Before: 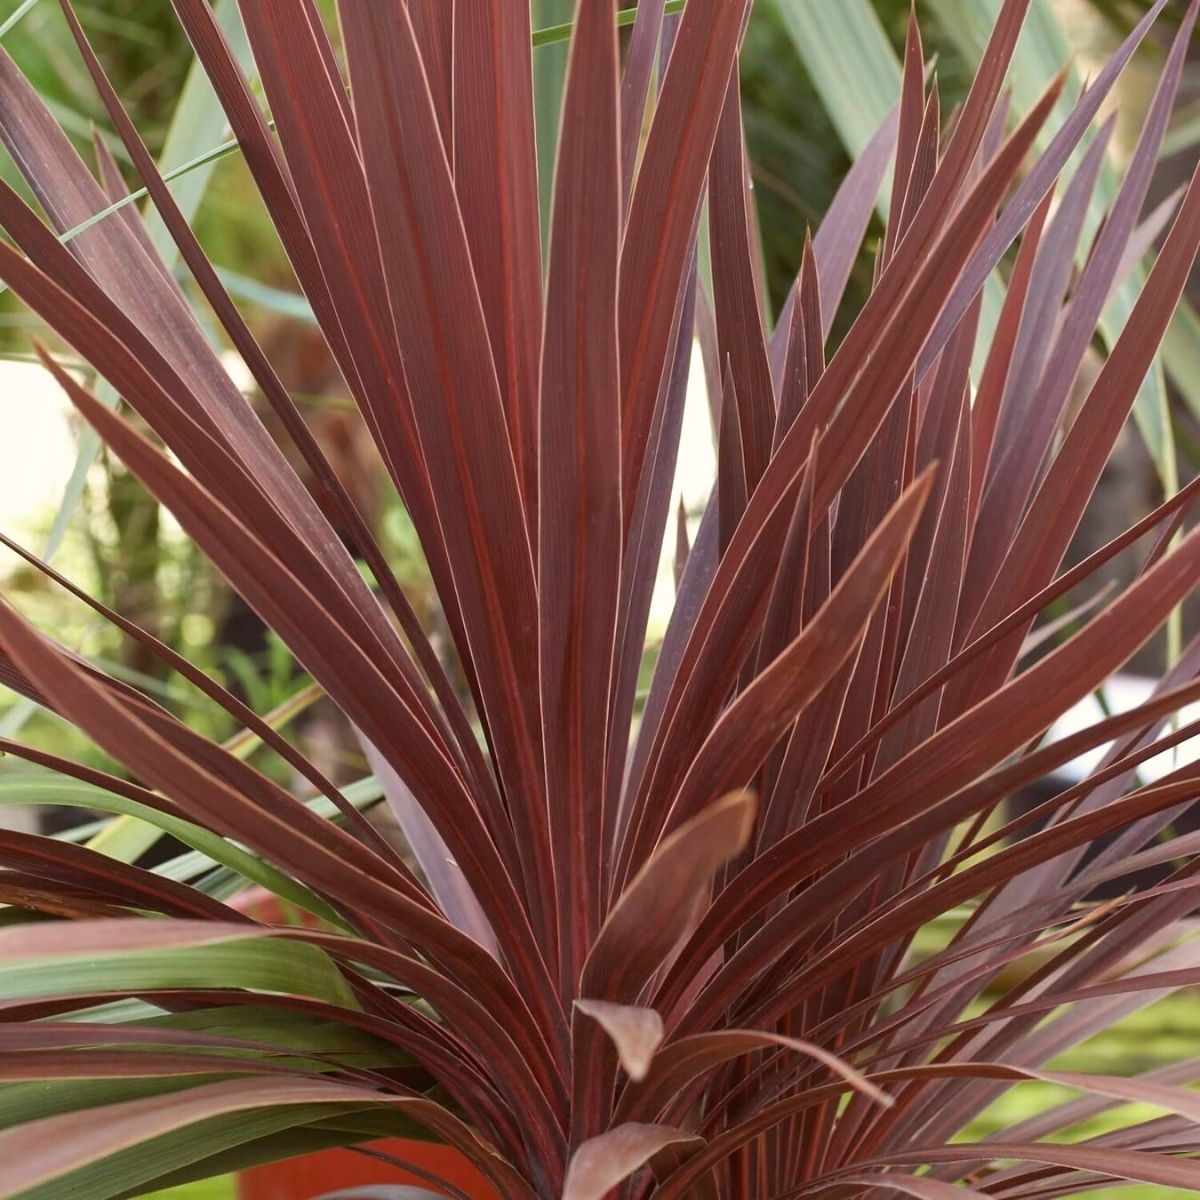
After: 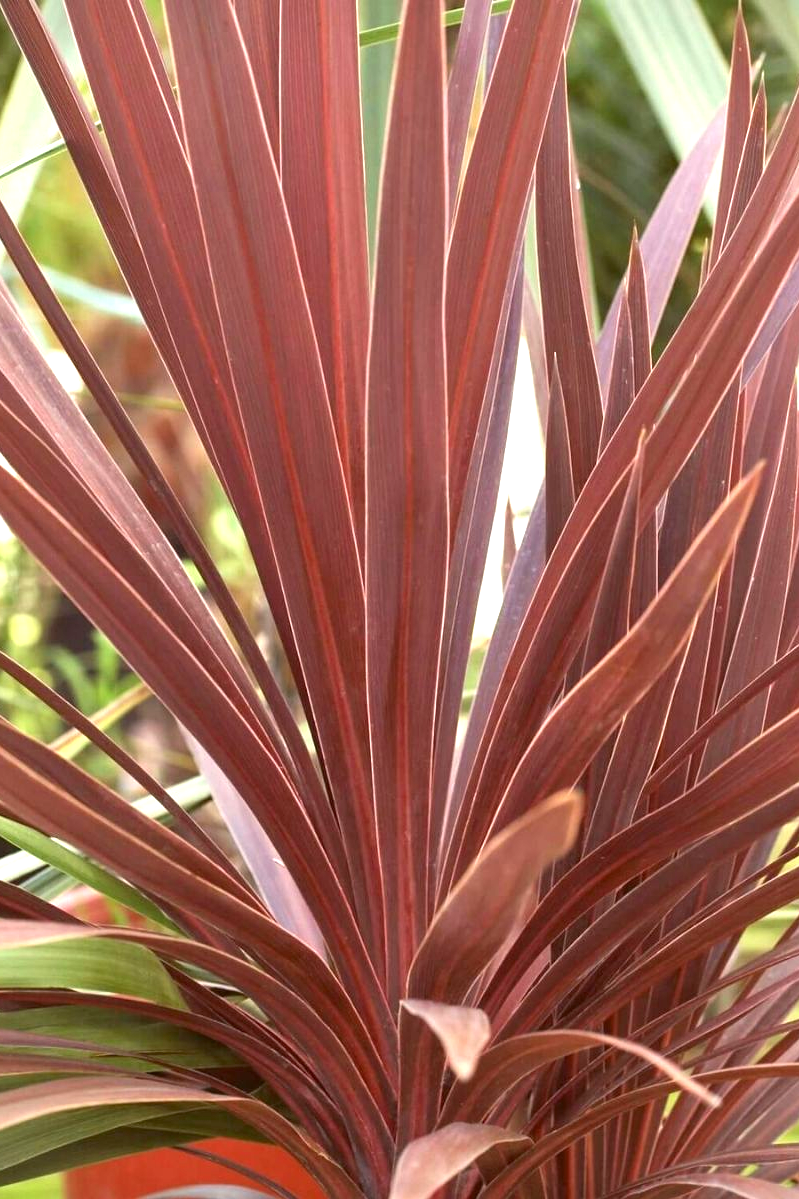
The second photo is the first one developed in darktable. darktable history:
crop and rotate: left 14.455%, right 18.917%
vignetting: fall-off start 97.36%, fall-off radius 79.12%, brightness -0.431, saturation -0.195, width/height ratio 1.115, dithering 16-bit output, unbound false
exposure: black level correction 0.001, exposure 1.127 EV, compensate exposure bias true, compensate highlight preservation false
